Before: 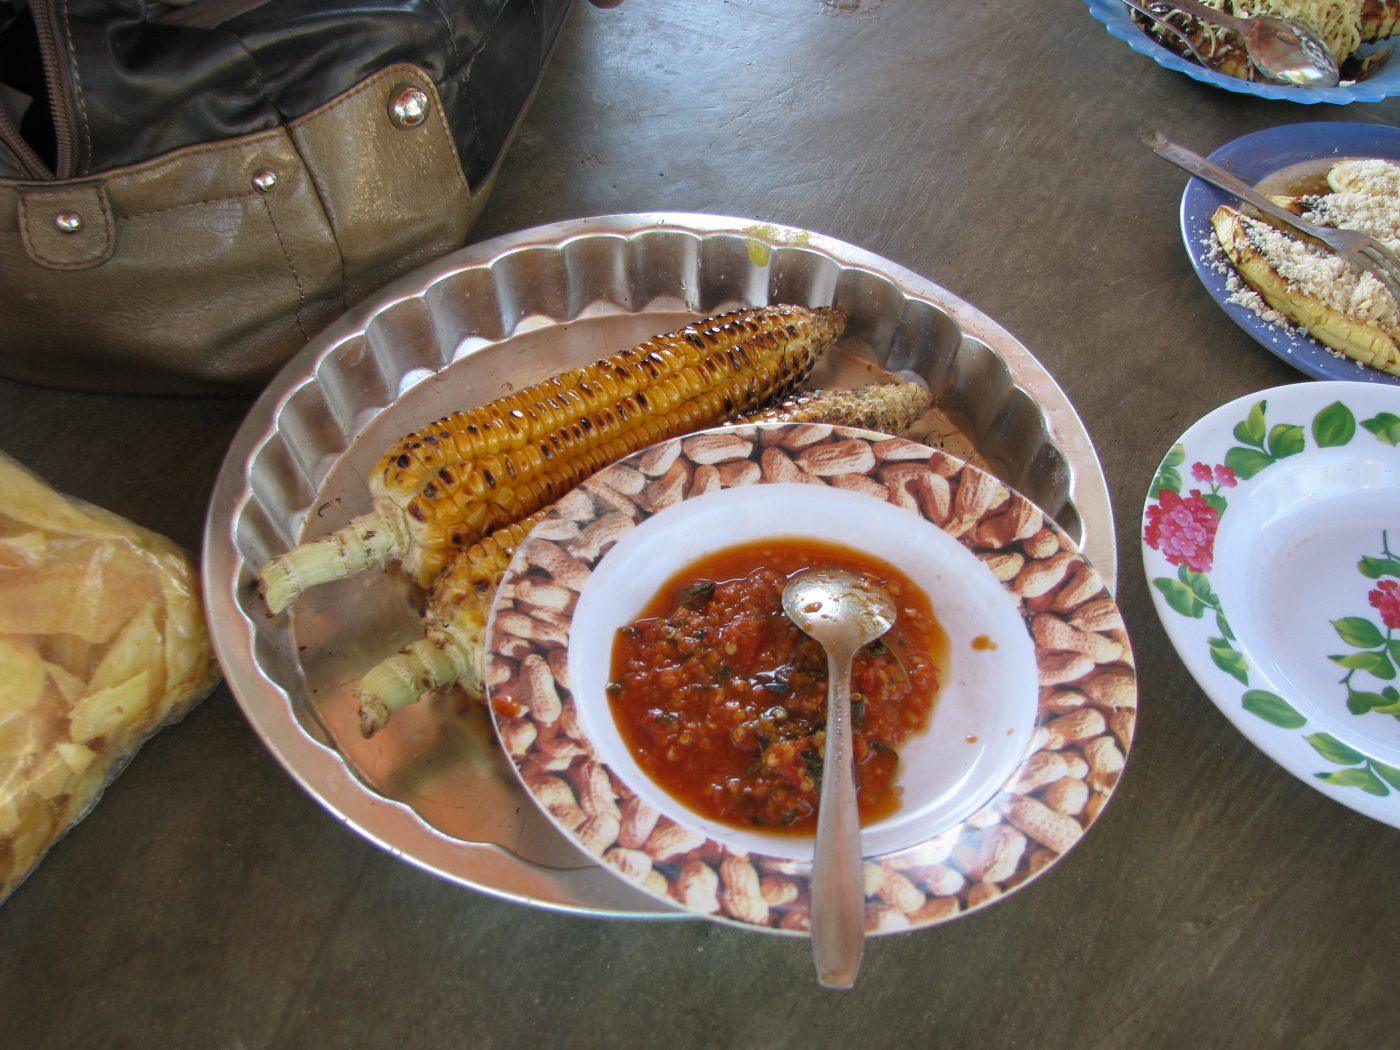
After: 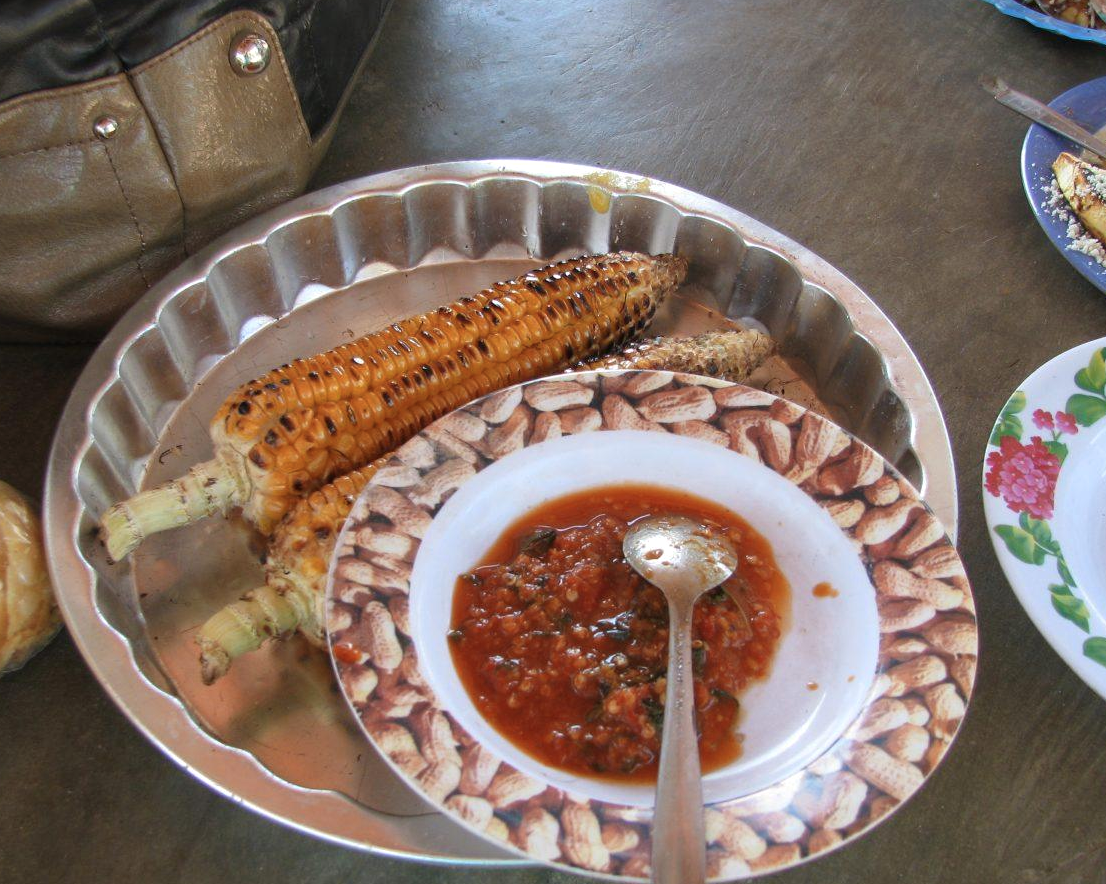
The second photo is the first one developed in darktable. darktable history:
levels: black 0.054%, levels [0, 0.492, 0.984]
color zones: curves: ch1 [(0, 0.455) (0.063, 0.455) (0.286, 0.495) (0.429, 0.5) (0.571, 0.5) (0.714, 0.5) (0.857, 0.5) (1, 0.455)]; ch2 [(0, 0.532) (0.063, 0.521) (0.233, 0.447) (0.429, 0.489) (0.571, 0.5) (0.714, 0.5) (0.857, 0.5) (1, 0.532)]
crop: left 11.404%, top 5.106%, right 9.574%, bottom 10.646%
